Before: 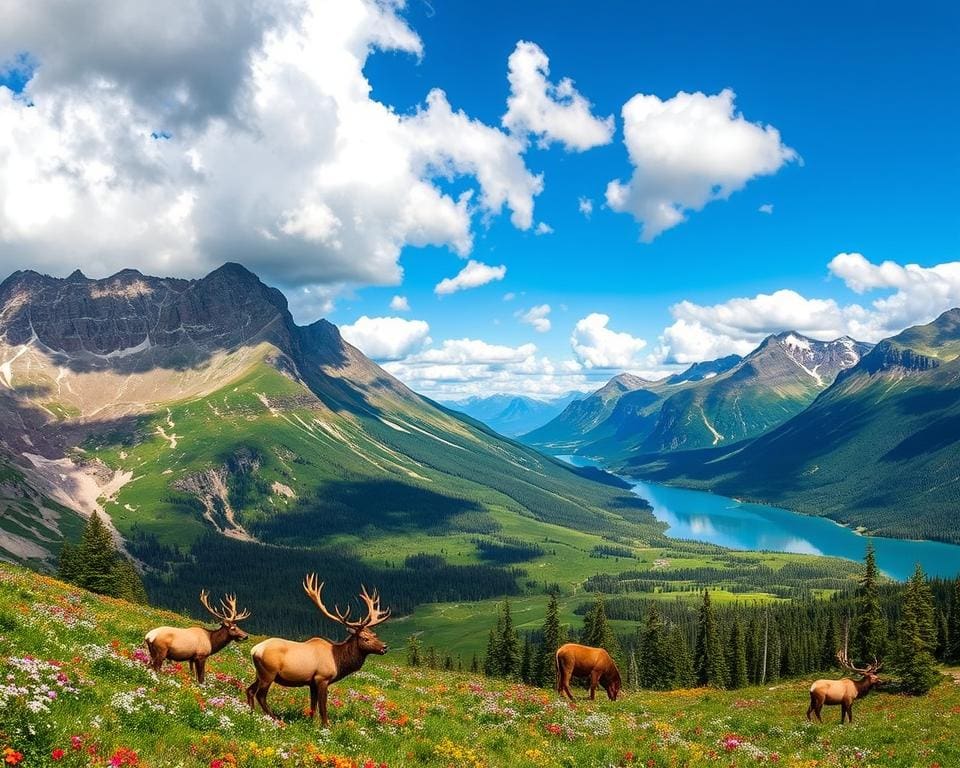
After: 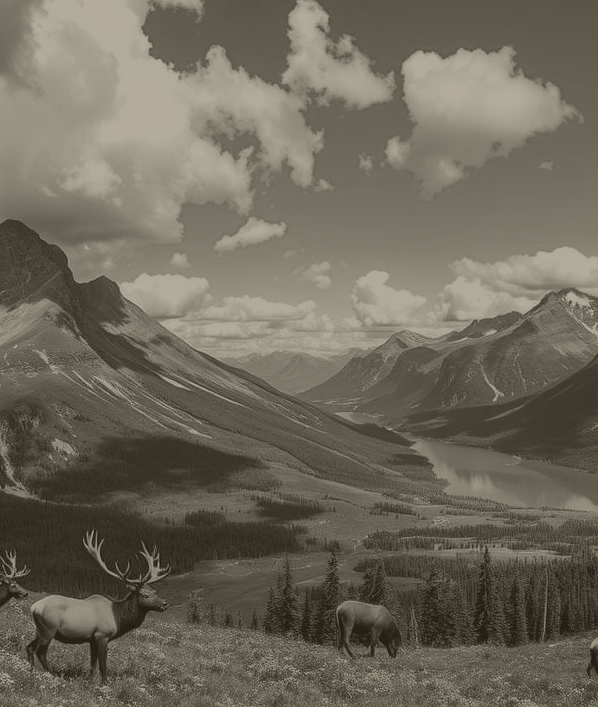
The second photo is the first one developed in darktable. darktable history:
colorize: hue 41.44°, saturation 22%, source mix 60%, lightness 10.61%
crop and rotate: left 22.918%, top 5.629%, right 14.711%, bottom 2.247%
